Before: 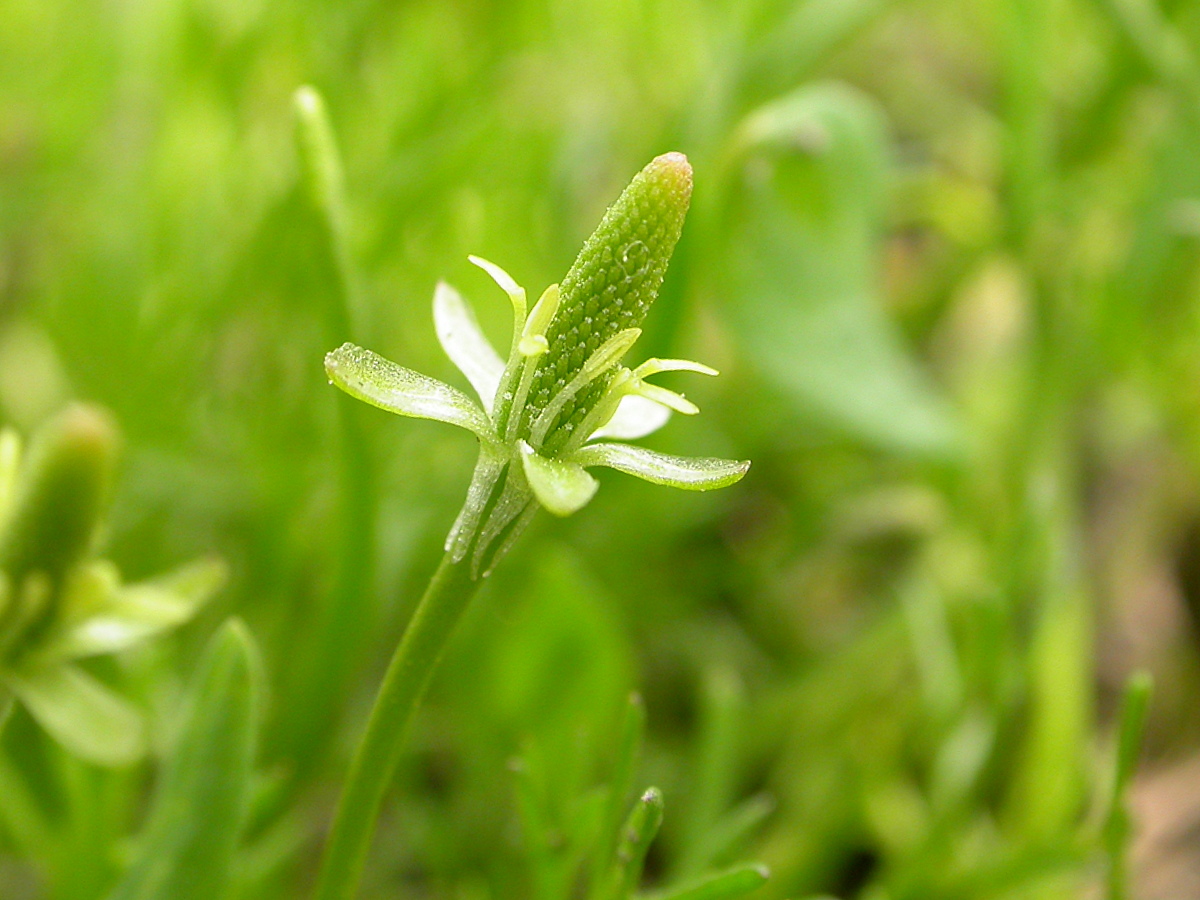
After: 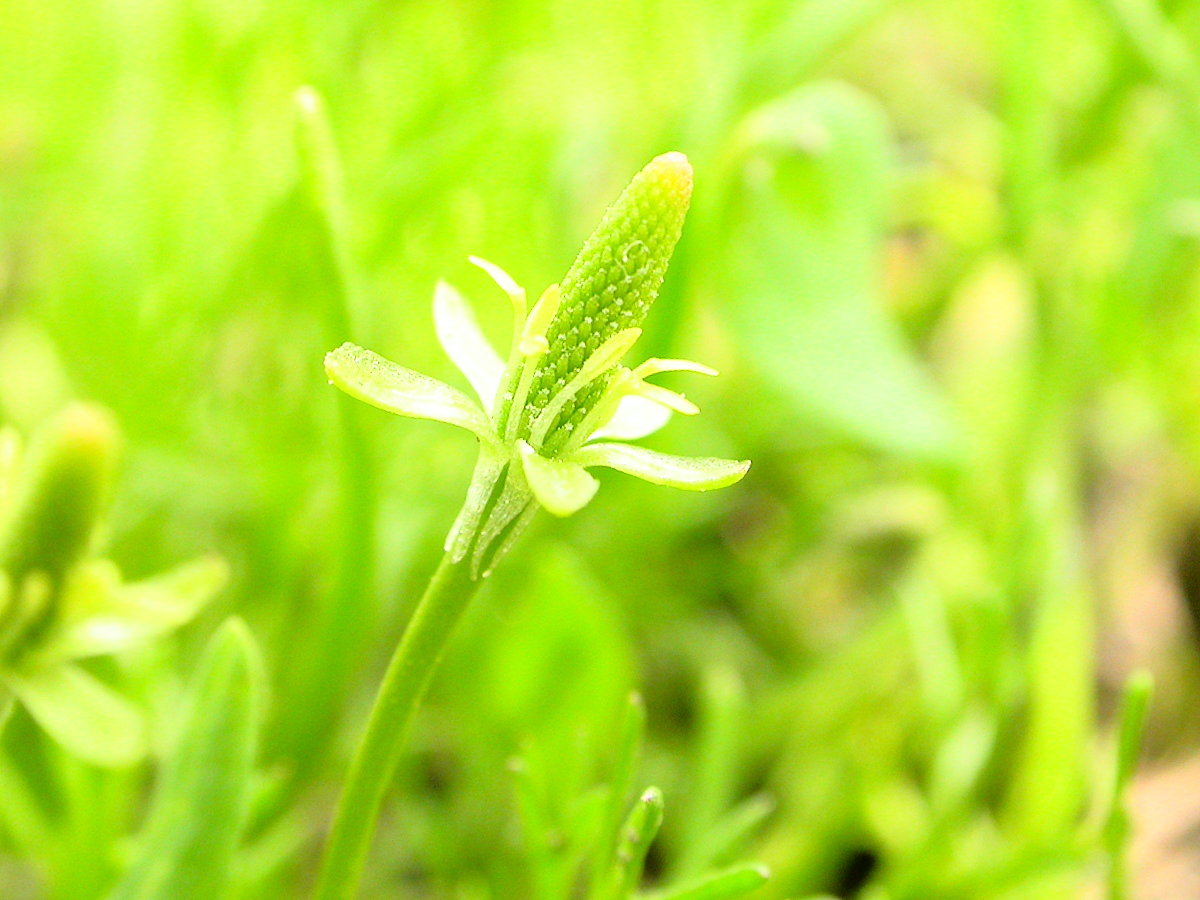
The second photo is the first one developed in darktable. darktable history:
base curve: curves: ch0 [(0, 0) (0.012, 0.01) (0.073, 0.168) (0.31, 0.711) (0.645, 0.957) (1, 1)]
